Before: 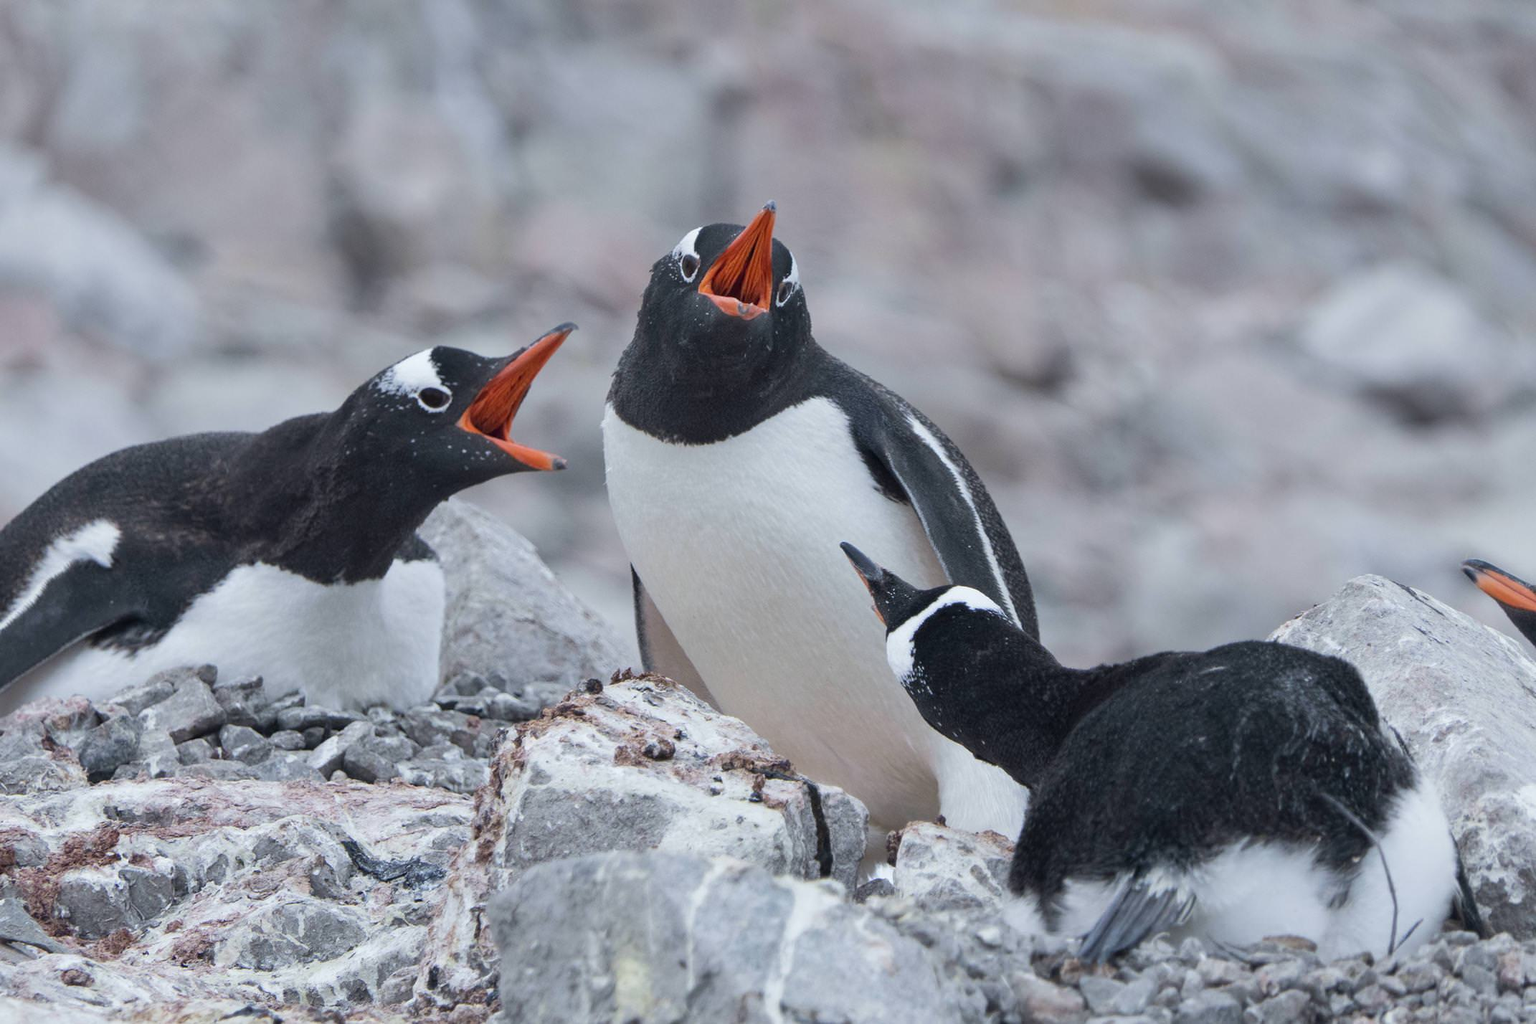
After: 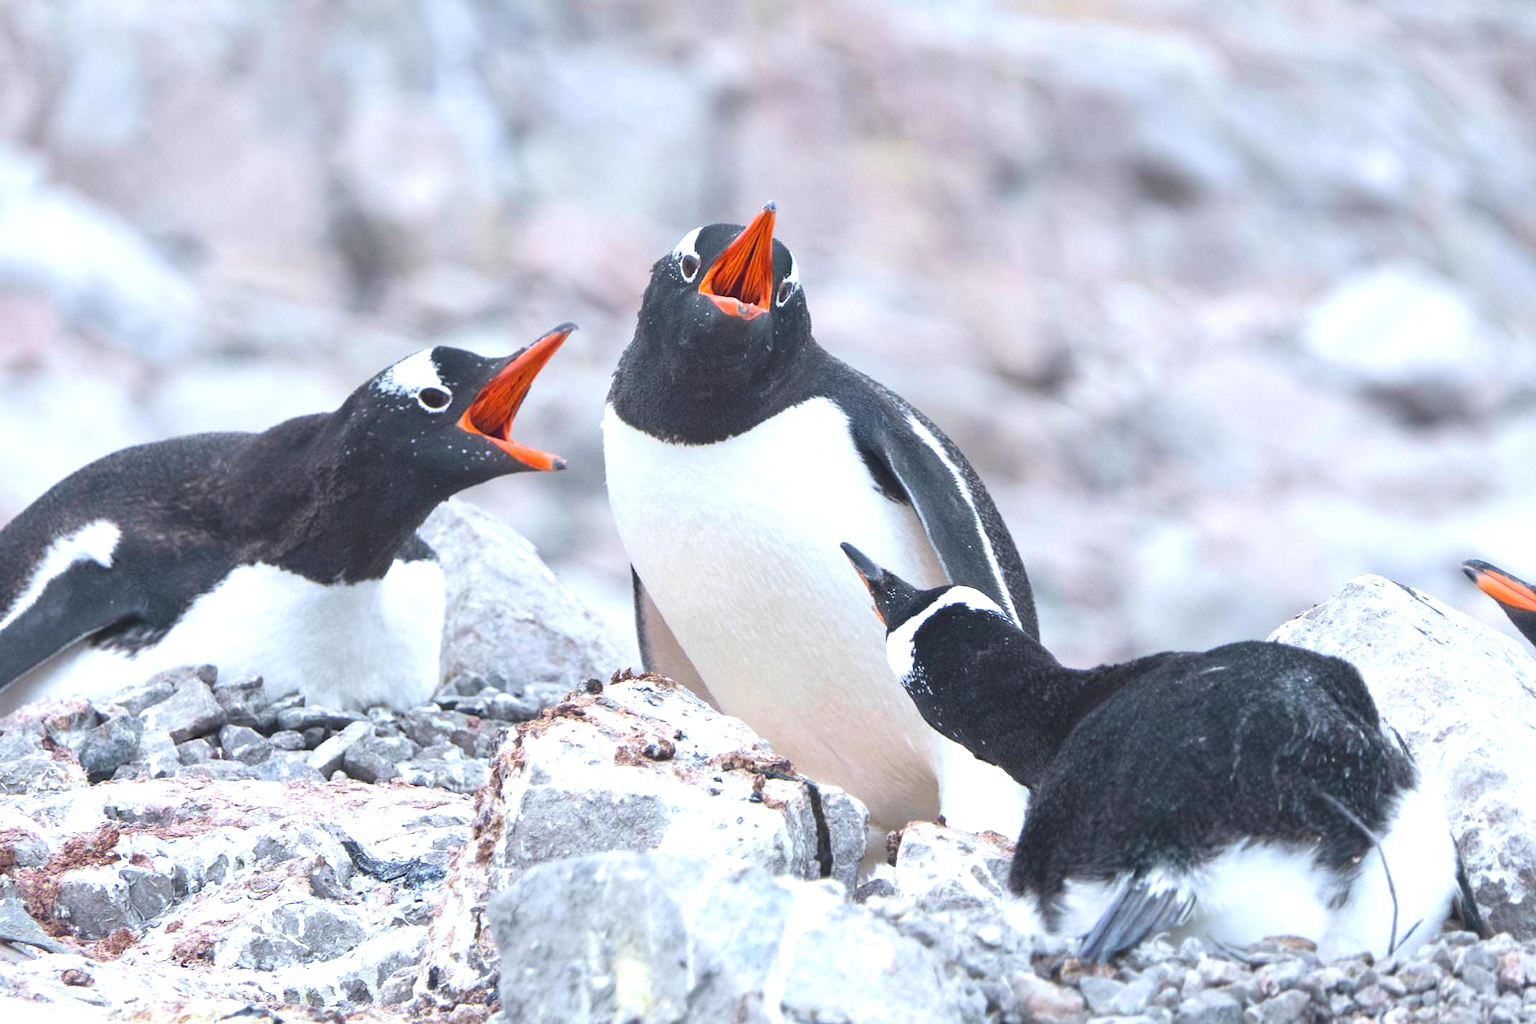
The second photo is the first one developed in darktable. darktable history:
exposure: black level correction -0.005, exposure 1 EV, compensate highlight preservation false
color balance rgb: perceptual saturation grading › global saturation 20%, global vibrance 20%
